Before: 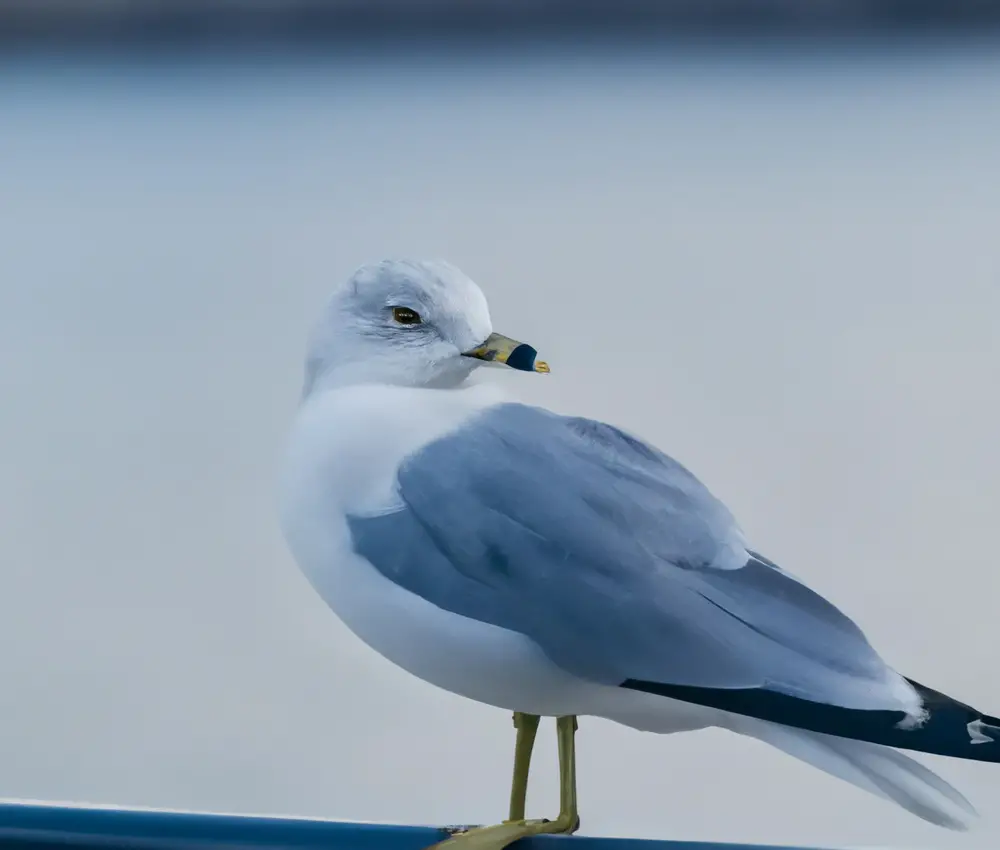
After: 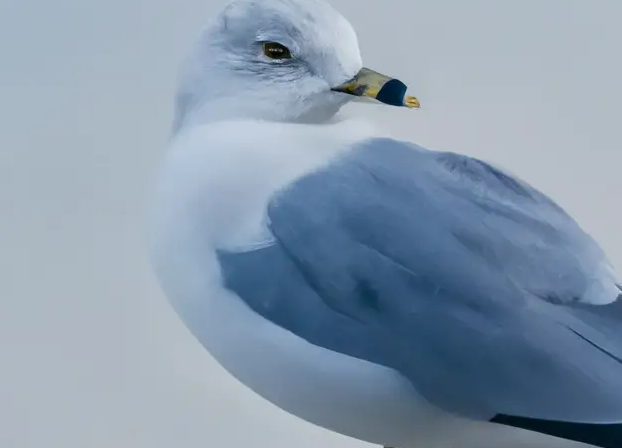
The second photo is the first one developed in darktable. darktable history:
crop: left 13.067%, top 31.211%, right 24.657%, bottom 16.016%
